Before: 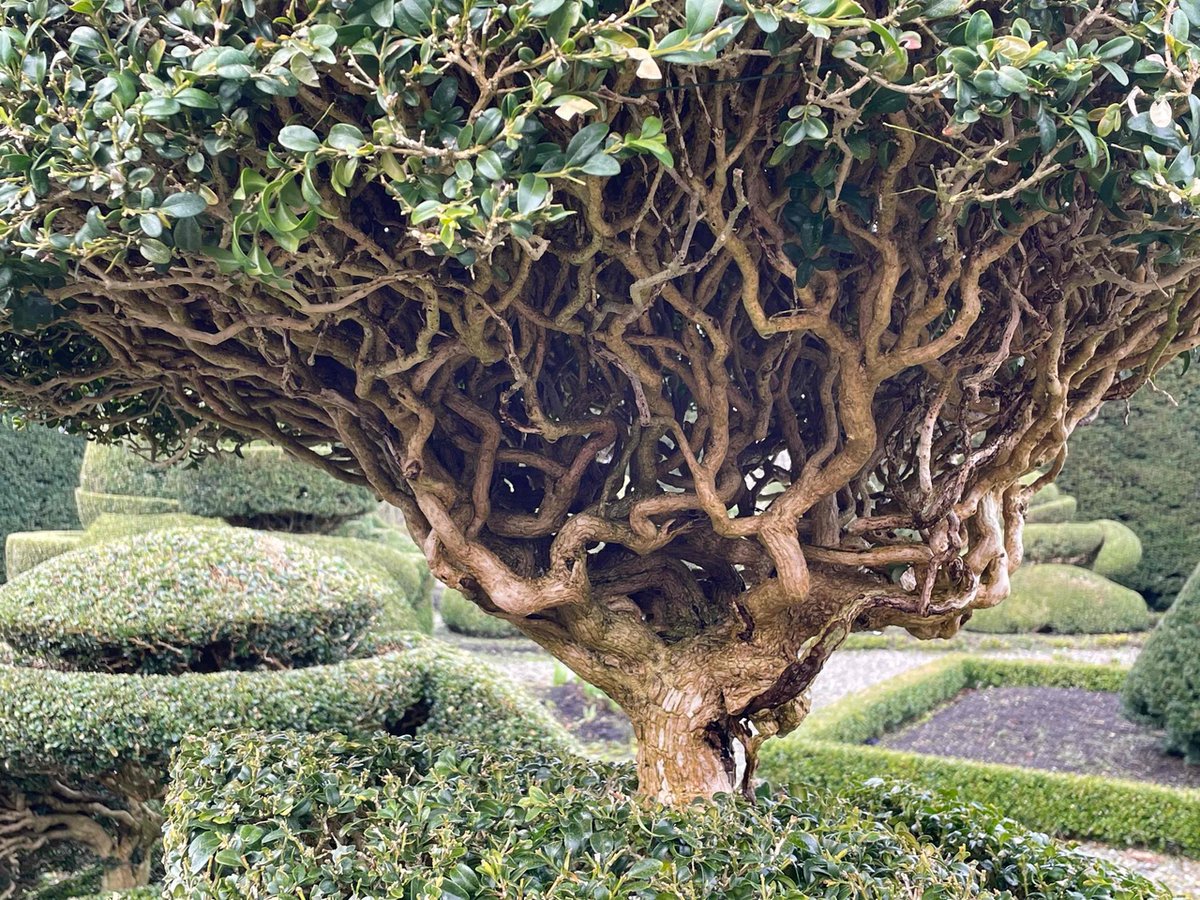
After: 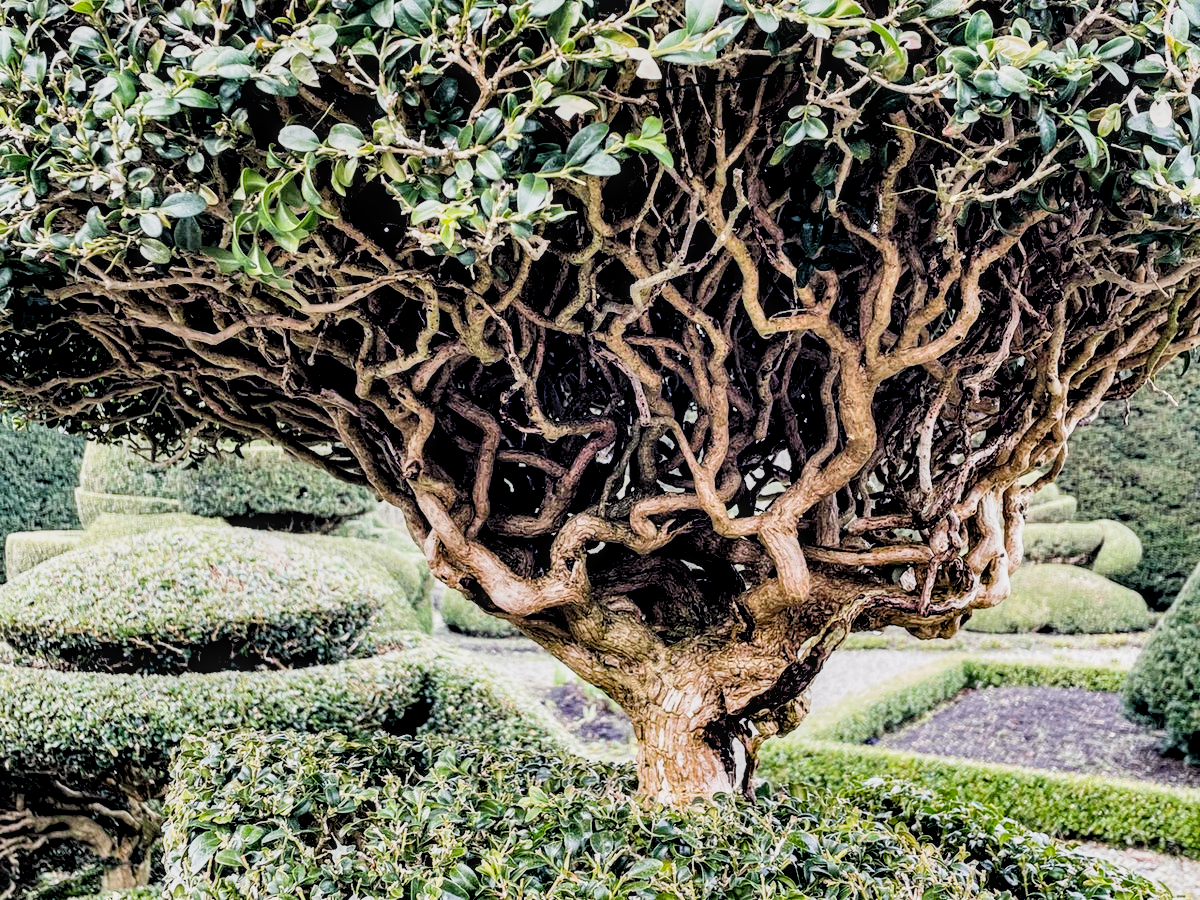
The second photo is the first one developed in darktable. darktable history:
shadows and highlights: soften with gaussian
sigmoid: contrast 1.54, target black 0
white balance: emerald 1
rgb levels: levels [[0.029, 0.461, 0.922], [0, 0.5, 1], [0, 0.5, 1]]
exposure: black level correction 0.001, exposure 0.14 EV, compensate highlight preservation false
local contrast: detail 130%
color balance rgb: shadows lift › luminance -10%, highlights gain › luminance 10%, saturation formula JzAzBz (2021)
contrast equalizer: octaves 7, y [[0.6 ×6], [0.55 ×6], [0 ×6], [0 ×6], [0 ×6]], mix 0.15
